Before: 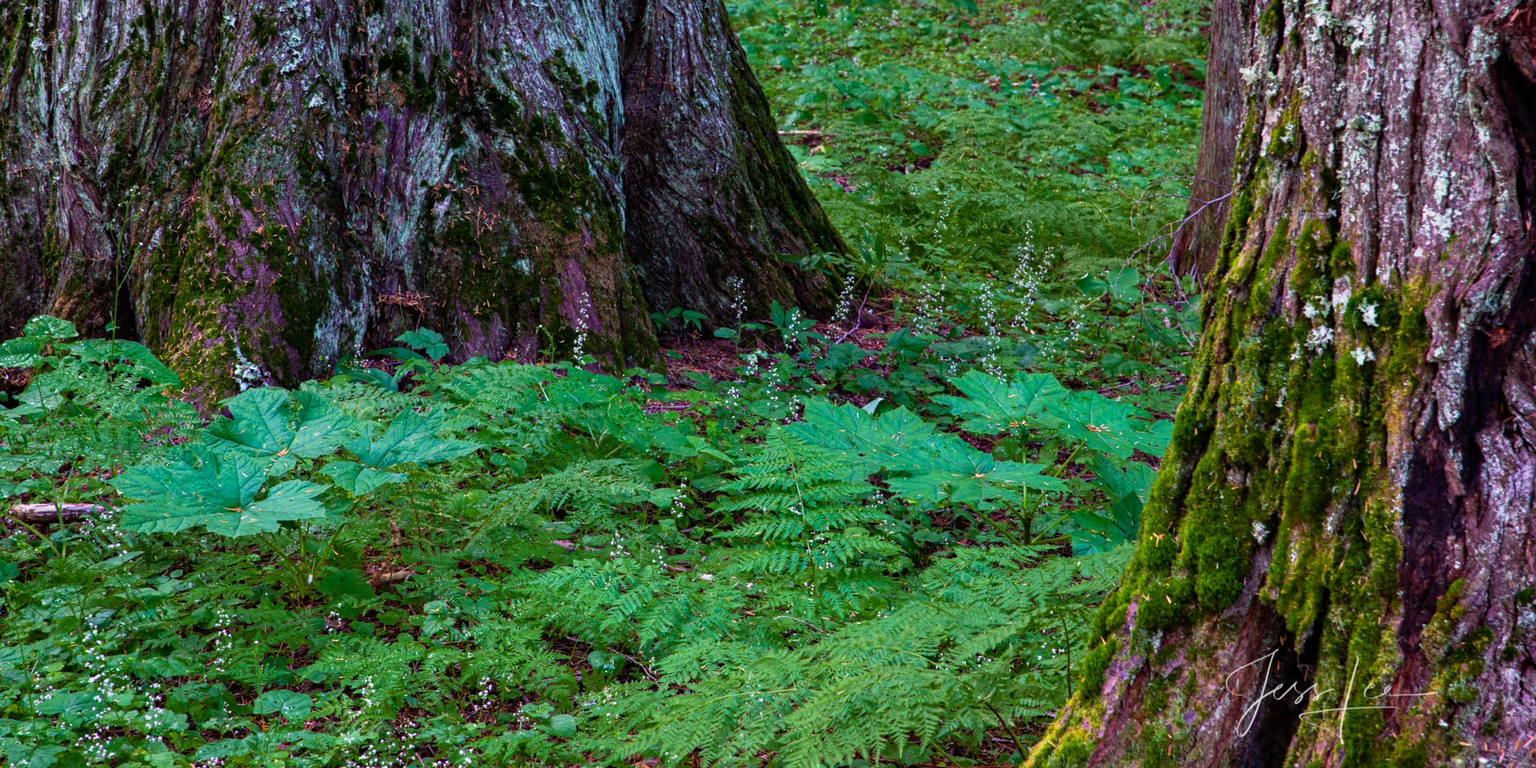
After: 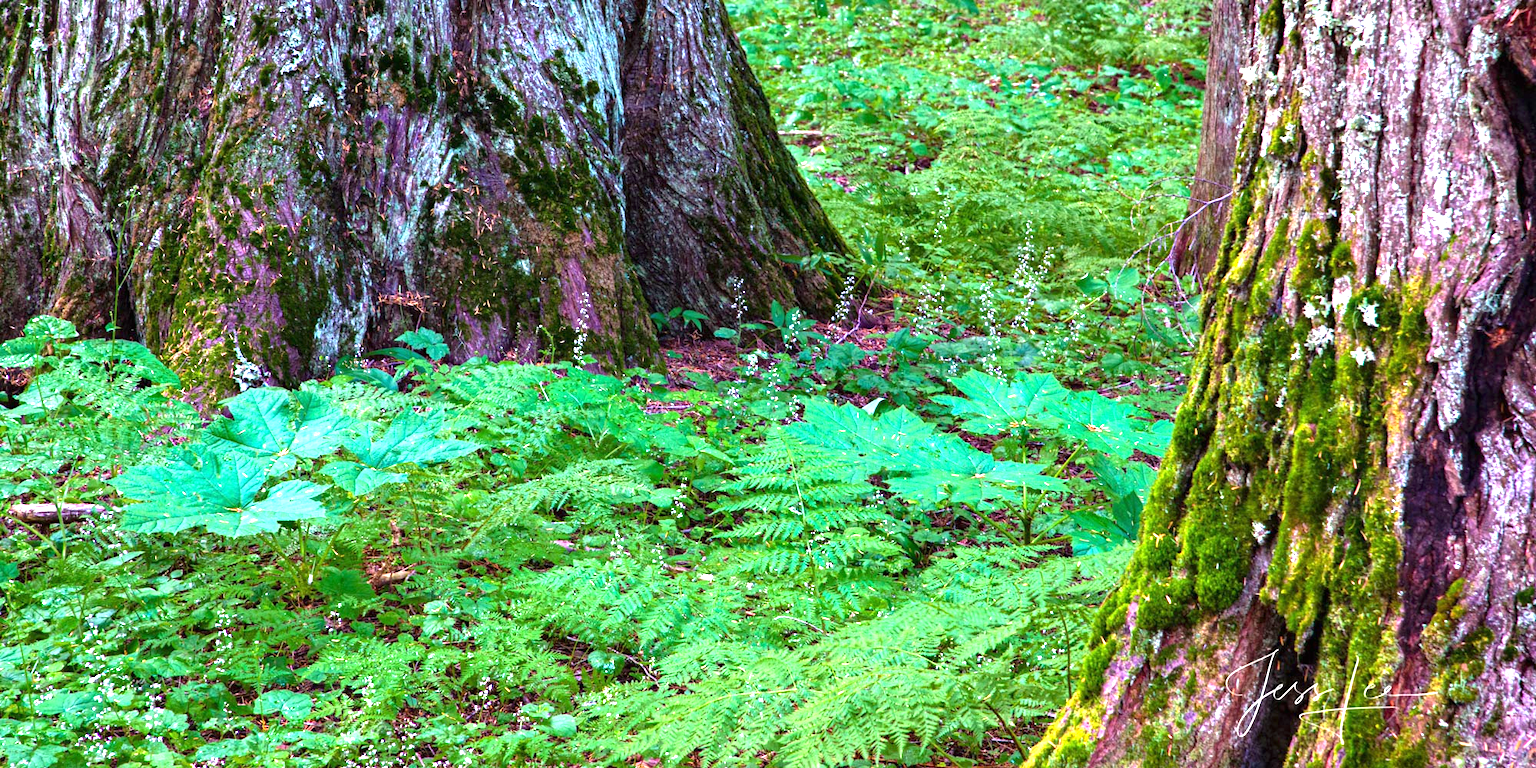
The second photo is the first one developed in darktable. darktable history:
exposure: black level correction 0, exposure 1.607 EV, compensate exposure bias true, compensate highlight preservation false
tone equalizer: on, module defaults
